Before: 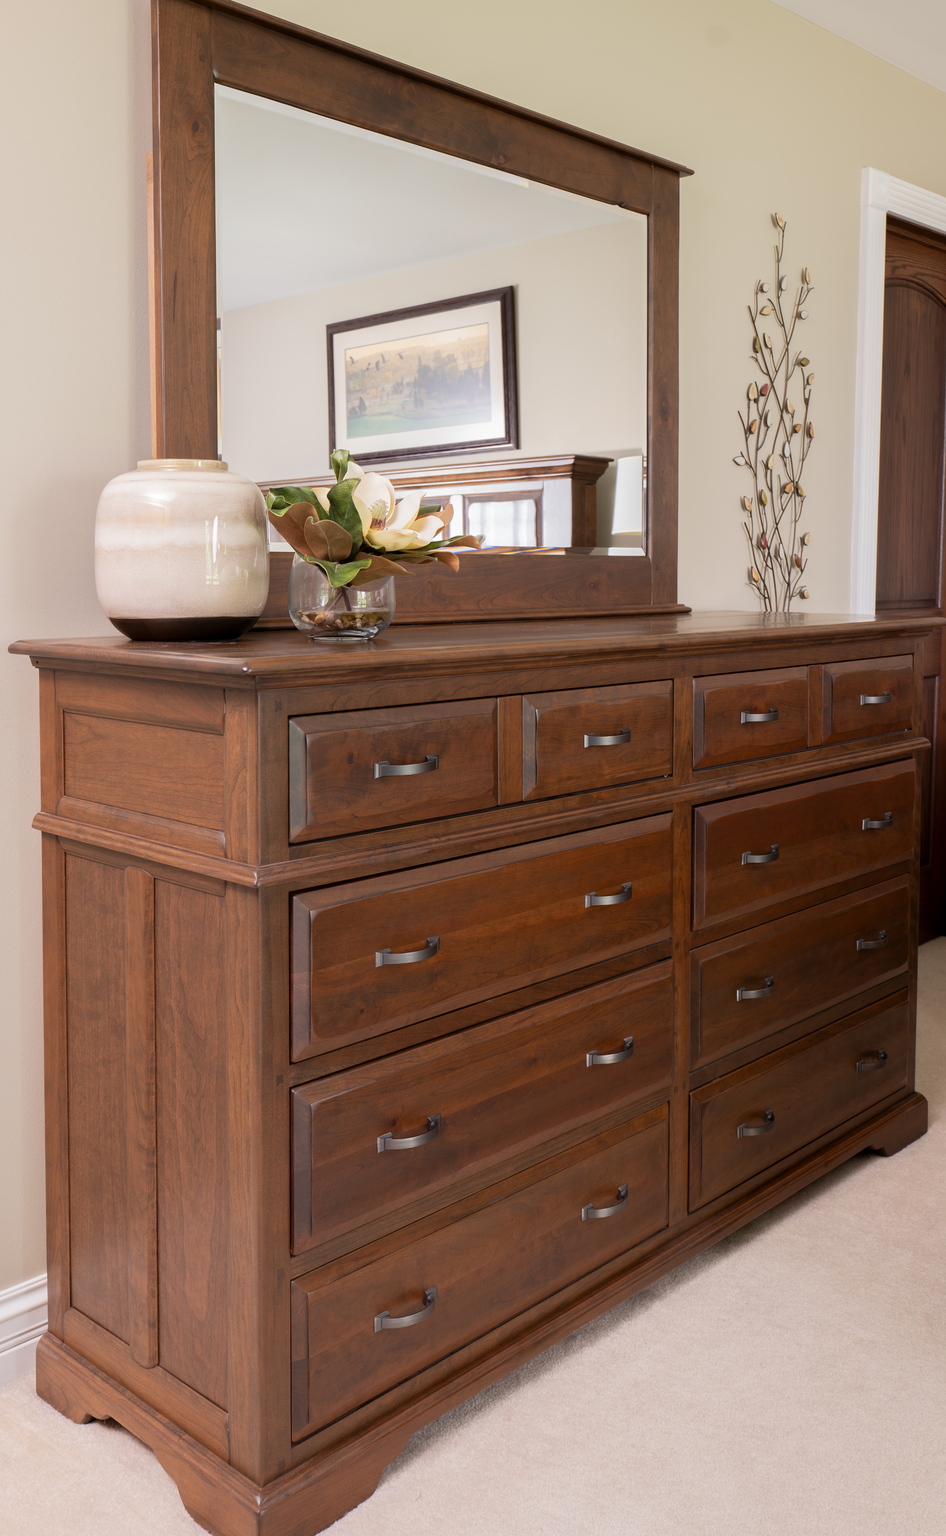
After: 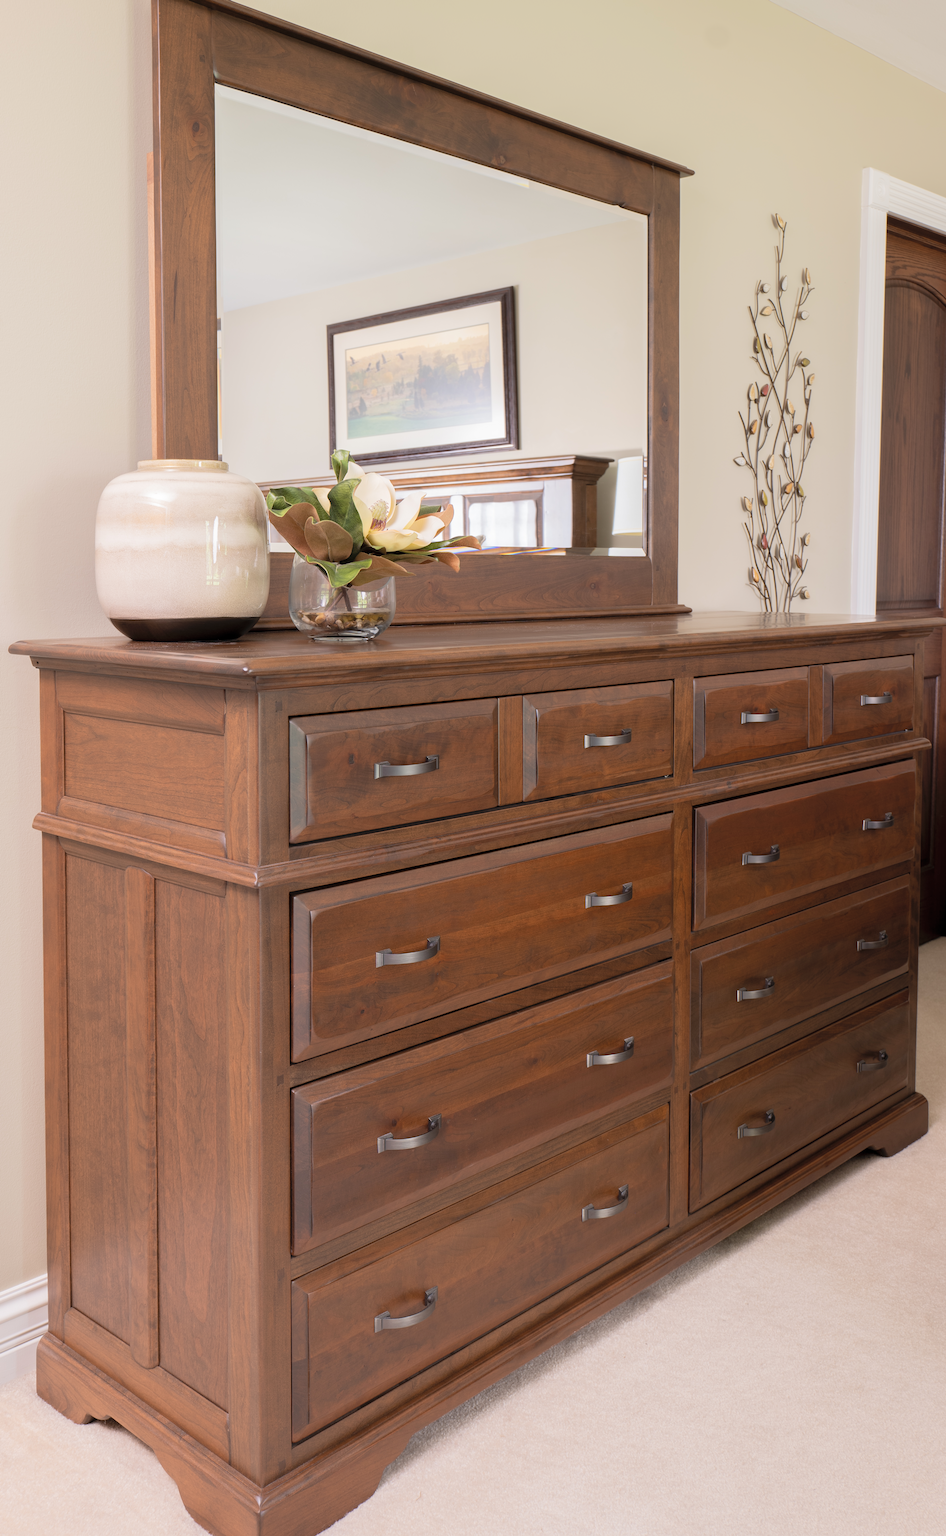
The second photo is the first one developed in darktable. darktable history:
contrast brightness saturation: brightness 0.121
